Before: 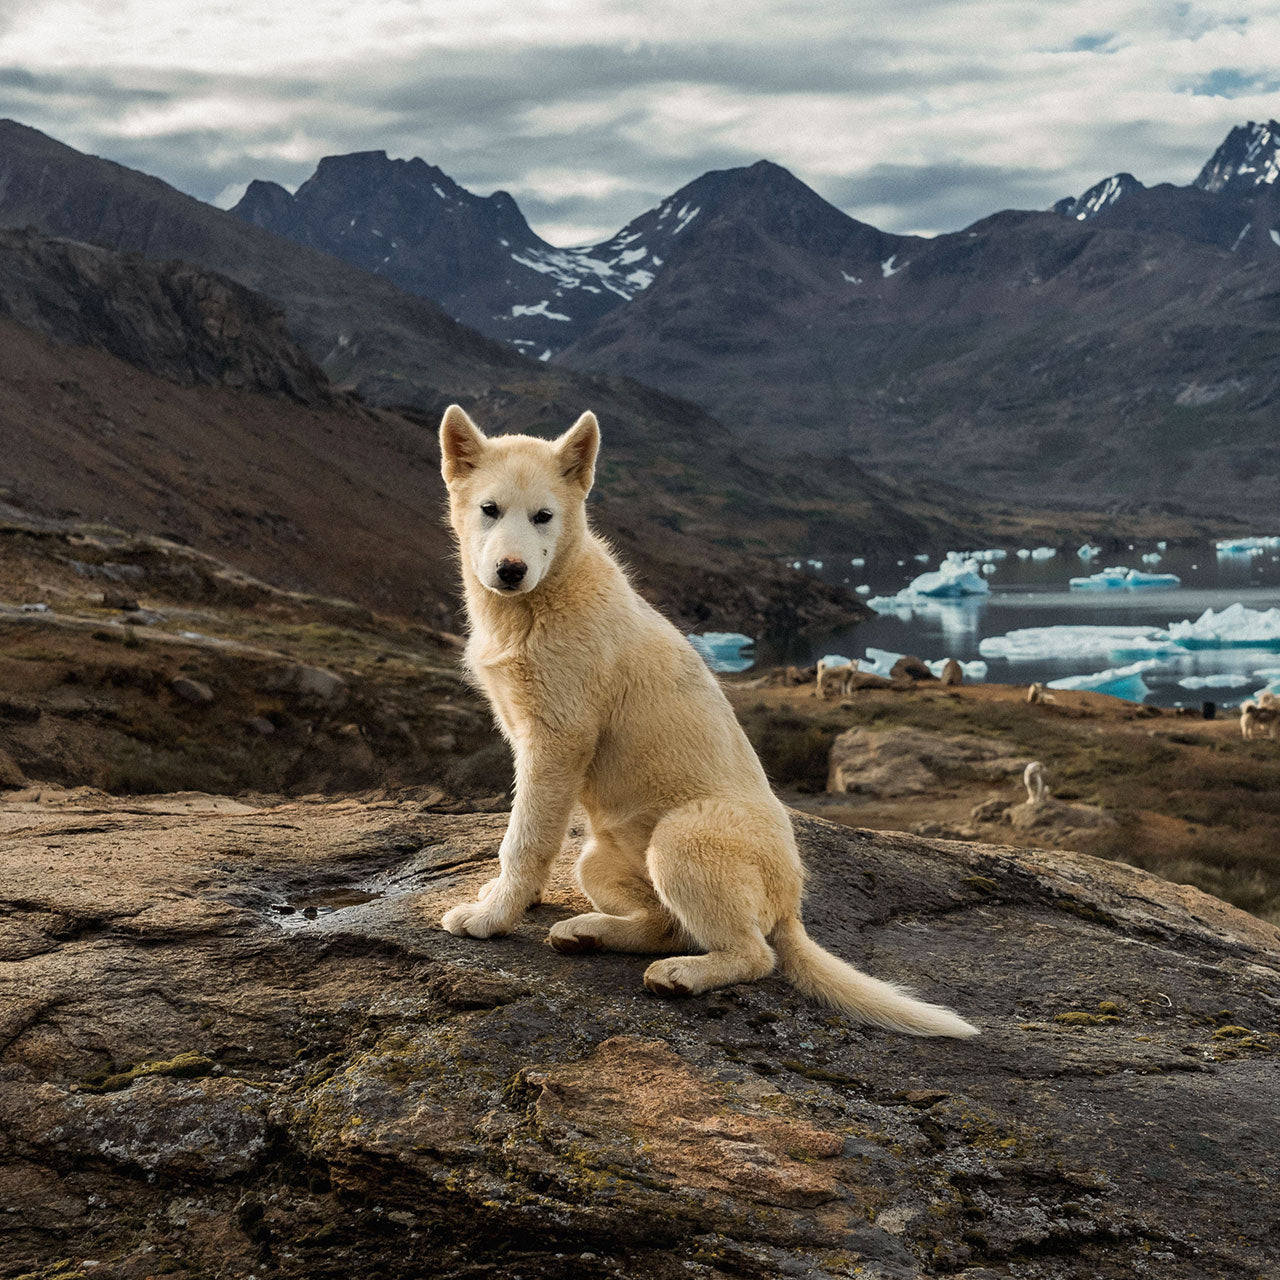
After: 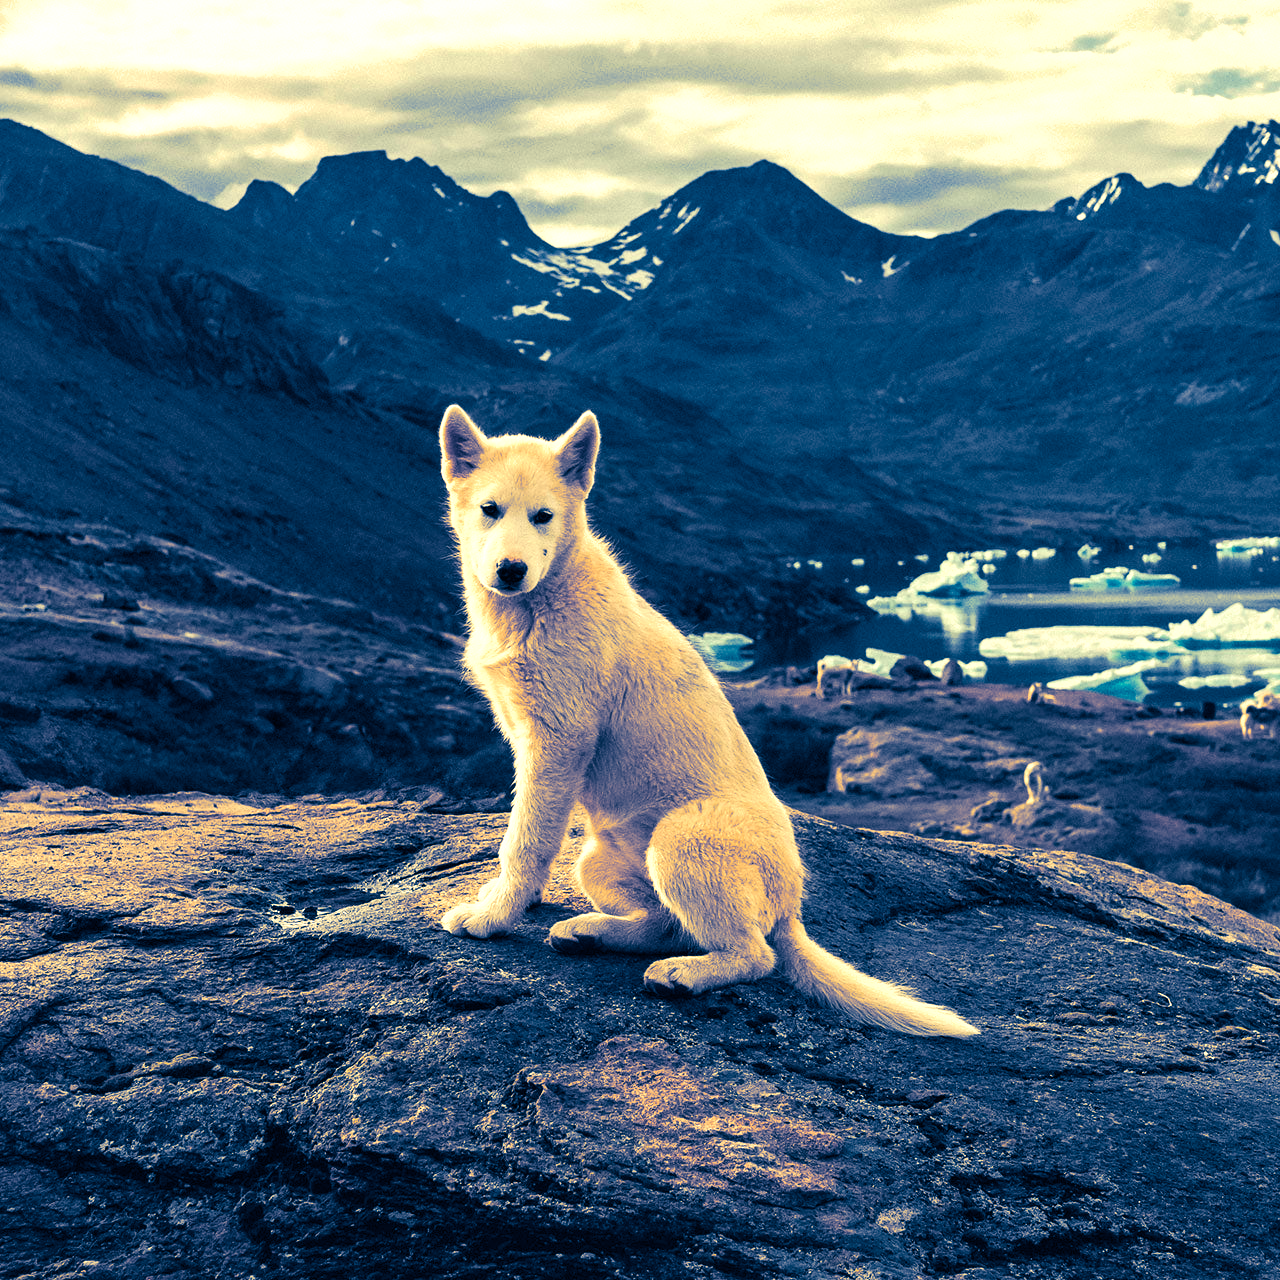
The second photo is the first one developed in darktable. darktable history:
split-toning: shadows › hue 226.8°, shadows › saturation 1, highlights › saturation 0, balance -61.41
exposure: black level correction 0, exposure 0.7 EV, compensate exposure bias true, compensate highlight preservation false
tone equalizer: on, module defaults
shadows and highlights: shadows 62.66, white point adjustment 0.37, highlights -34.44, compress 83.82%
white balance: red 1.08, blue 0.791
